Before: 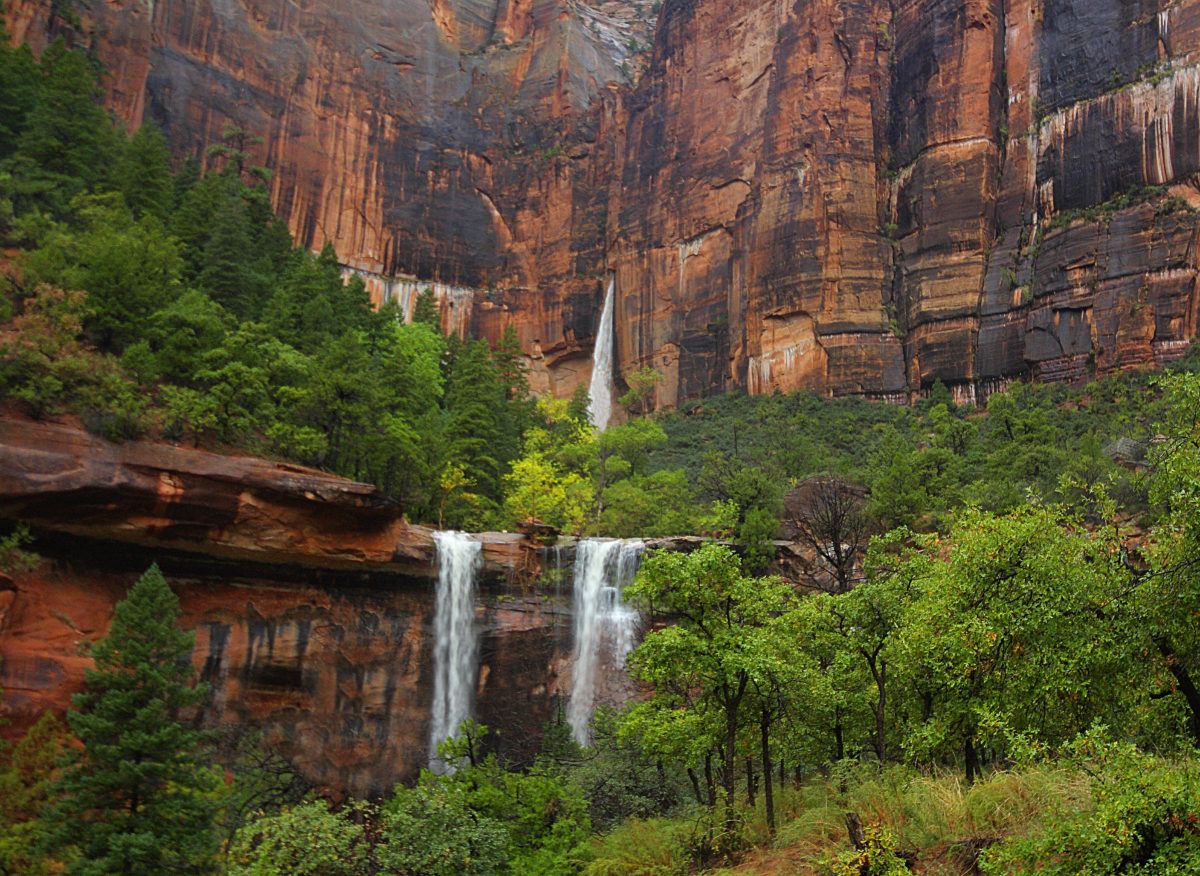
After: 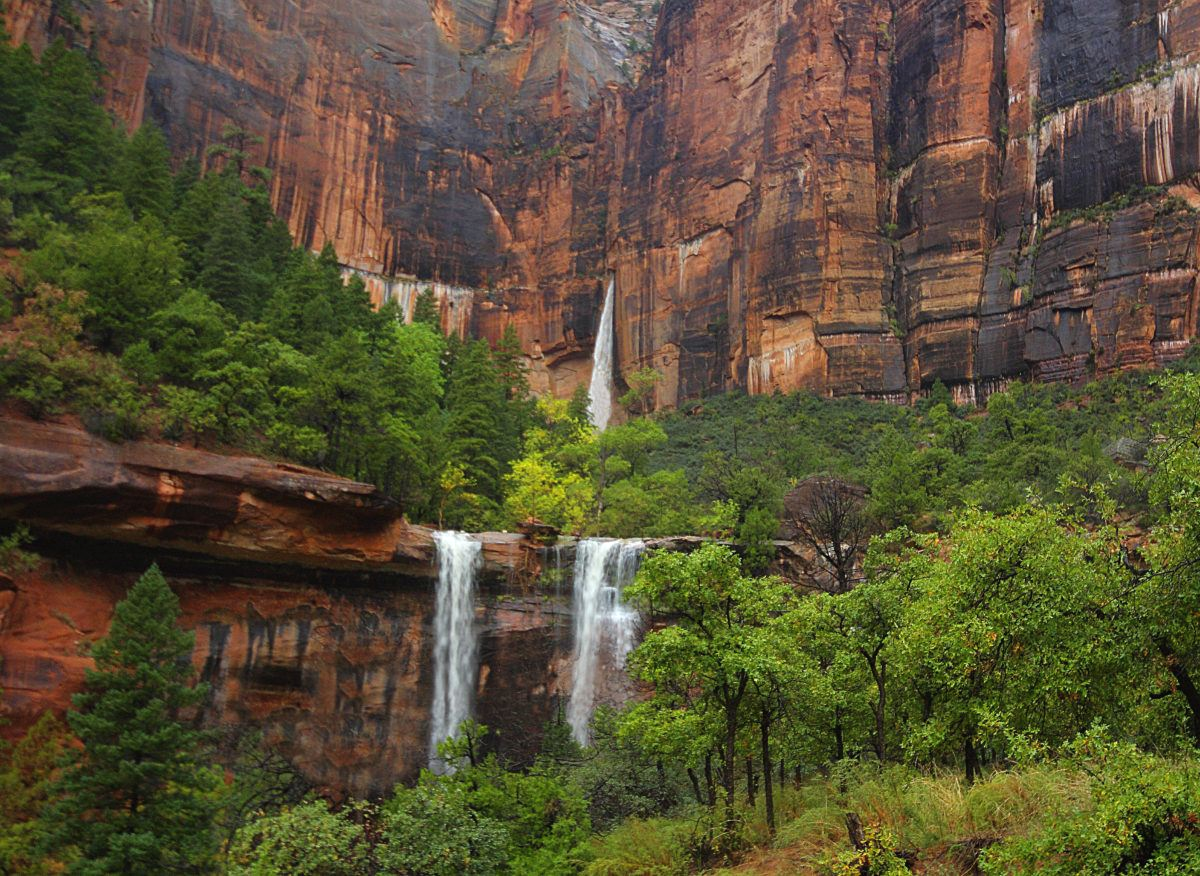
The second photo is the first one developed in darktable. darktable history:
exposure: black level correction -0.001, exposure 0.079 EV, compensate highlight preservation false
